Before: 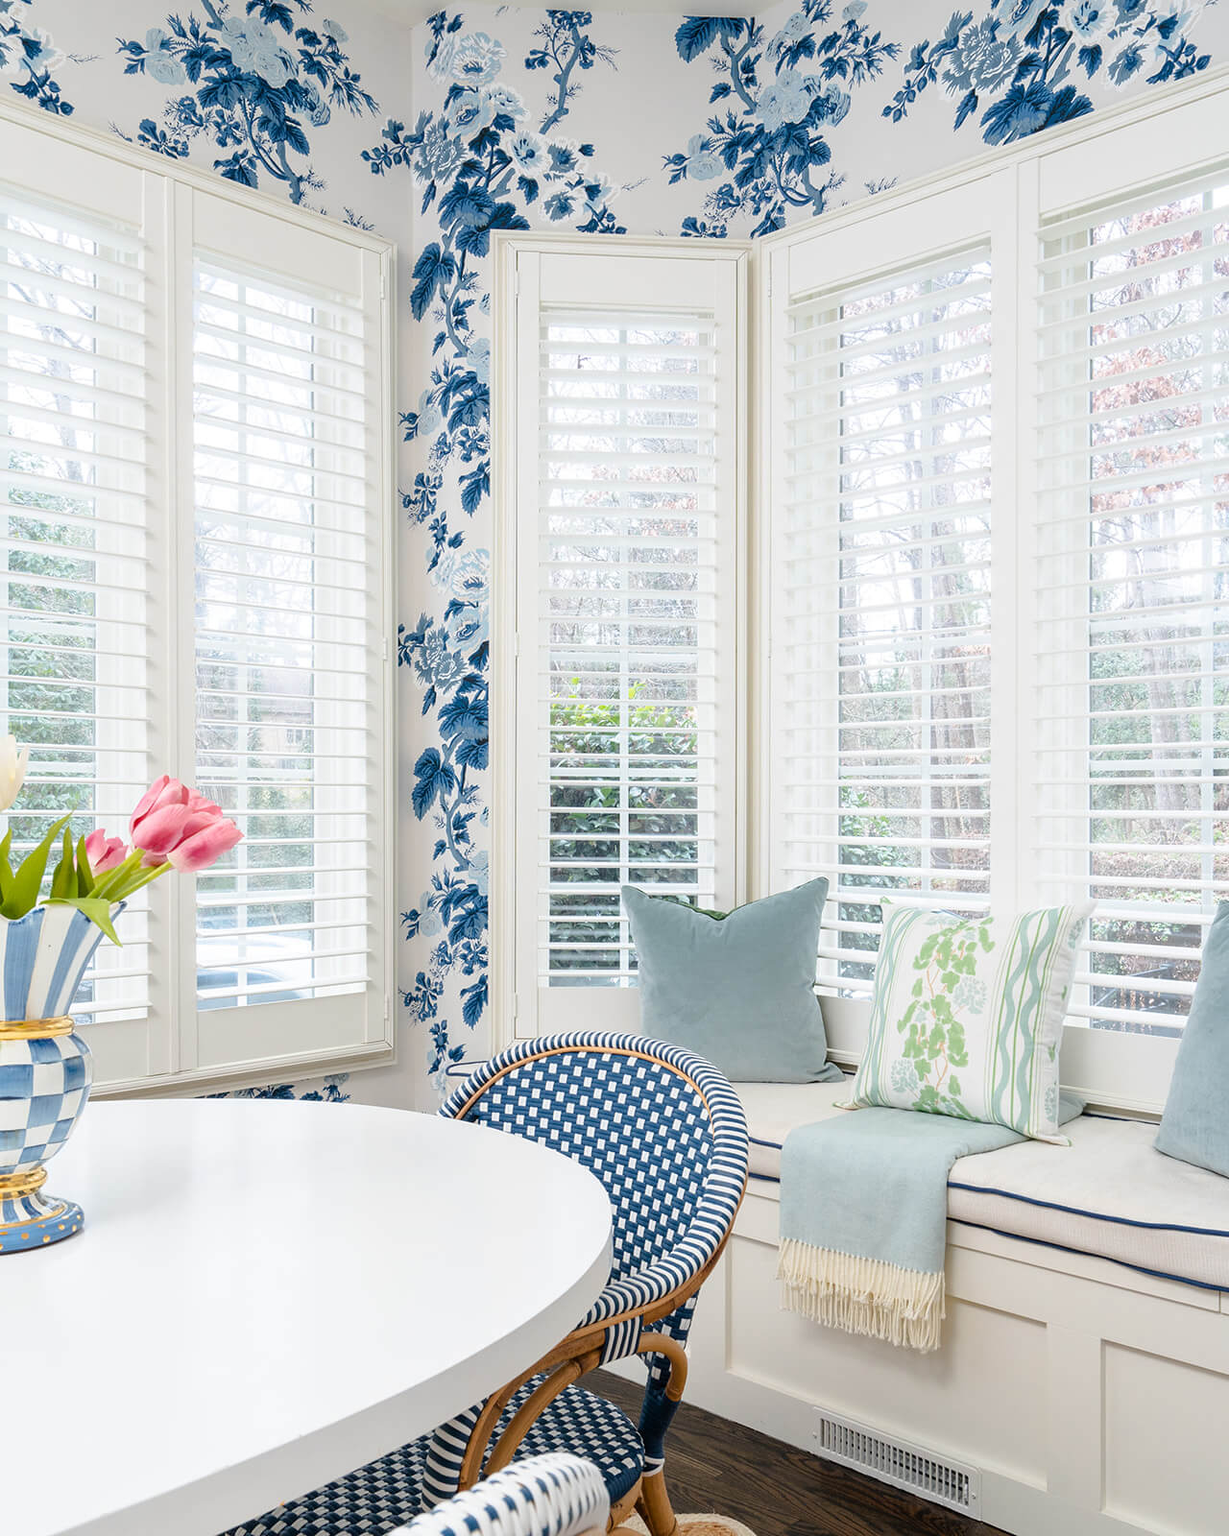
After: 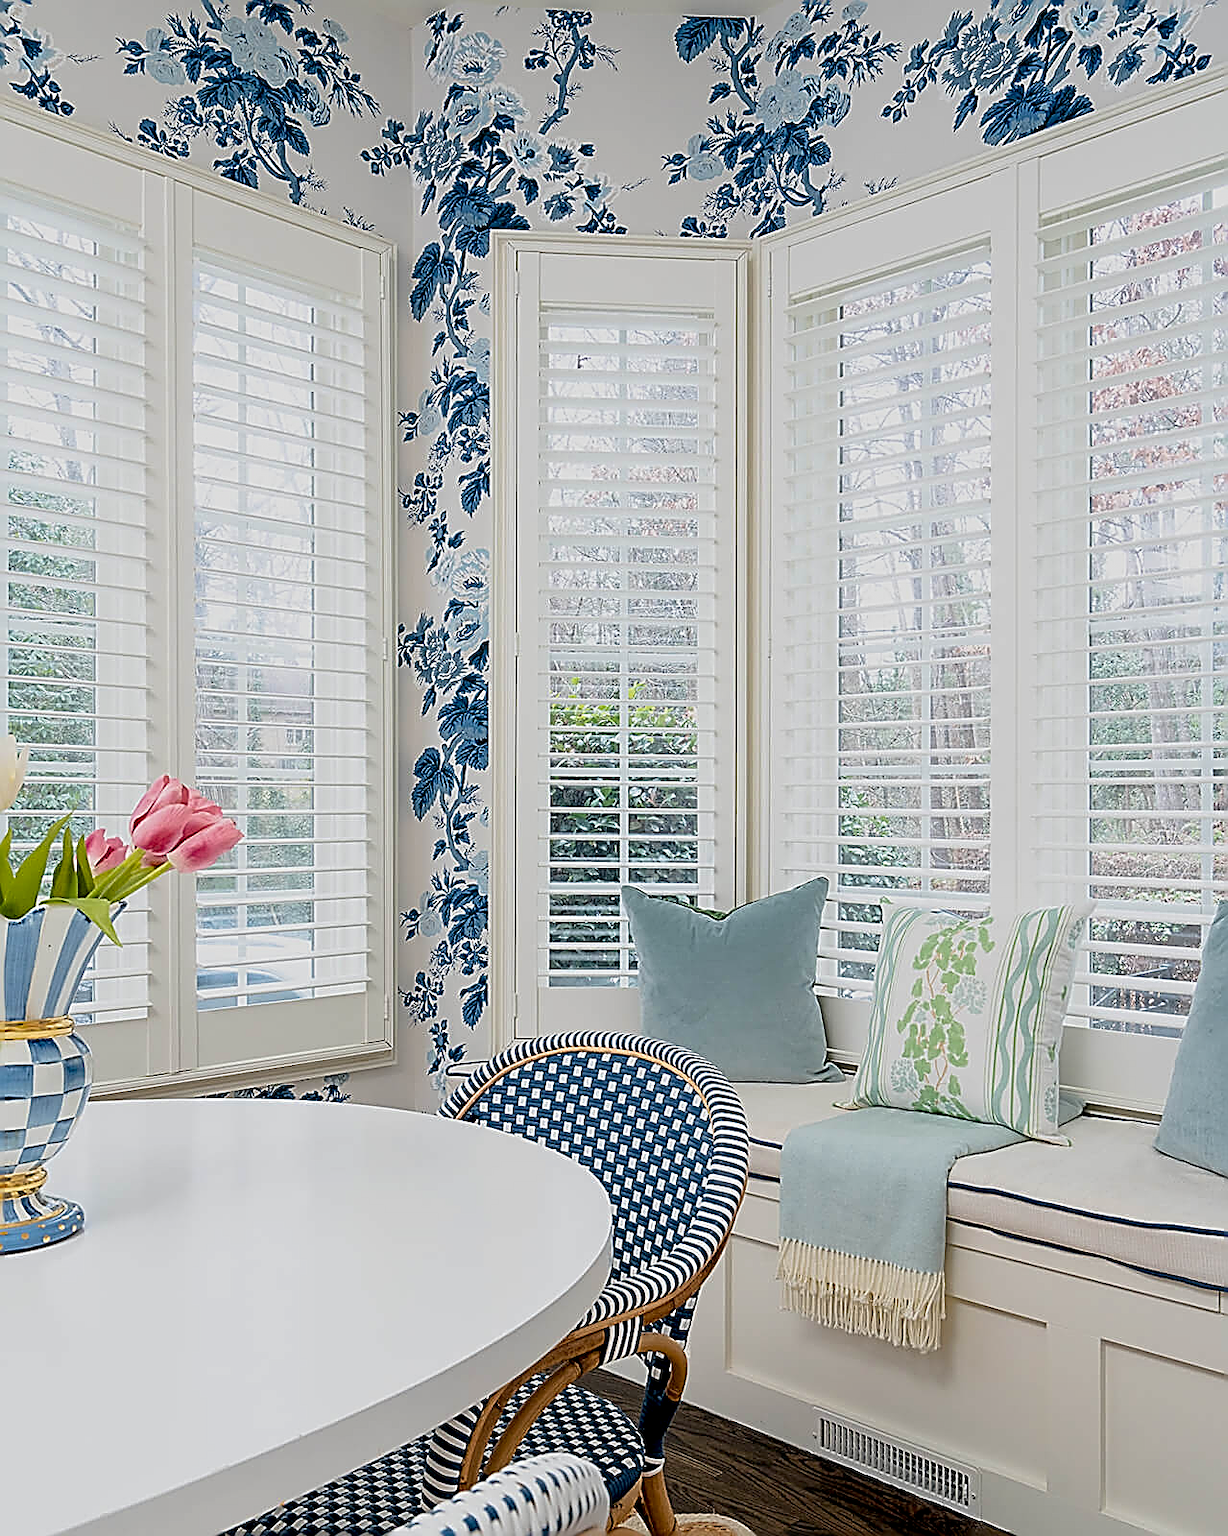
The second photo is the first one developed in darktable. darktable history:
velvia: strength 15.4%
sharpen: amount 1.864
exposure: black level correction 0.011, exposure -0.471 EV, compensate highlight preservation false
